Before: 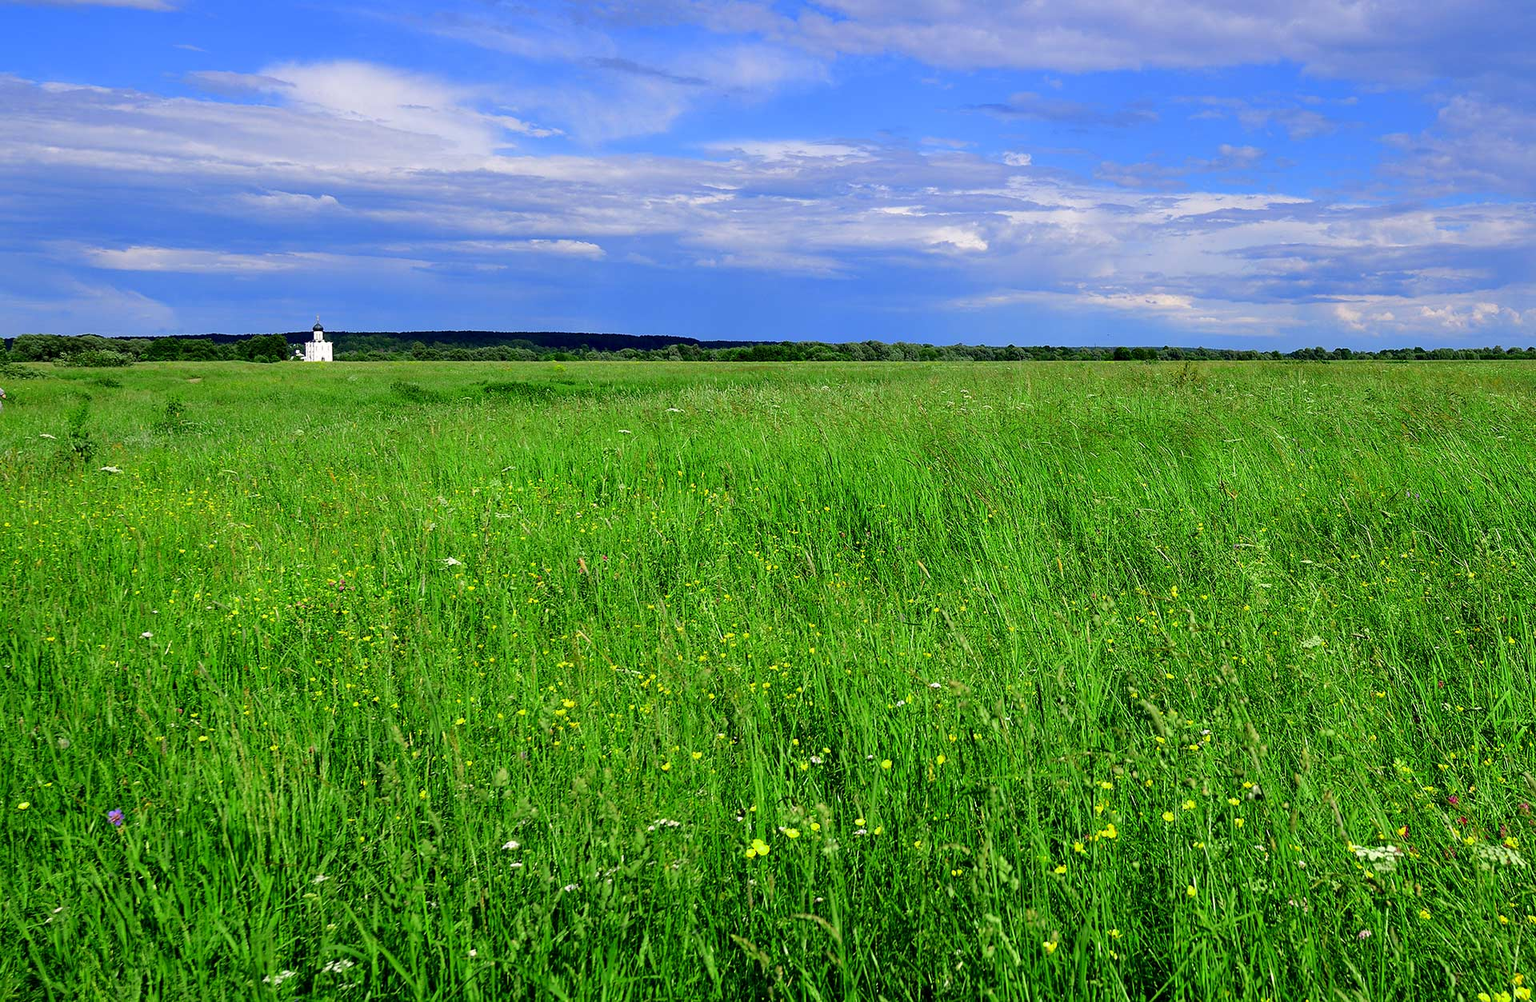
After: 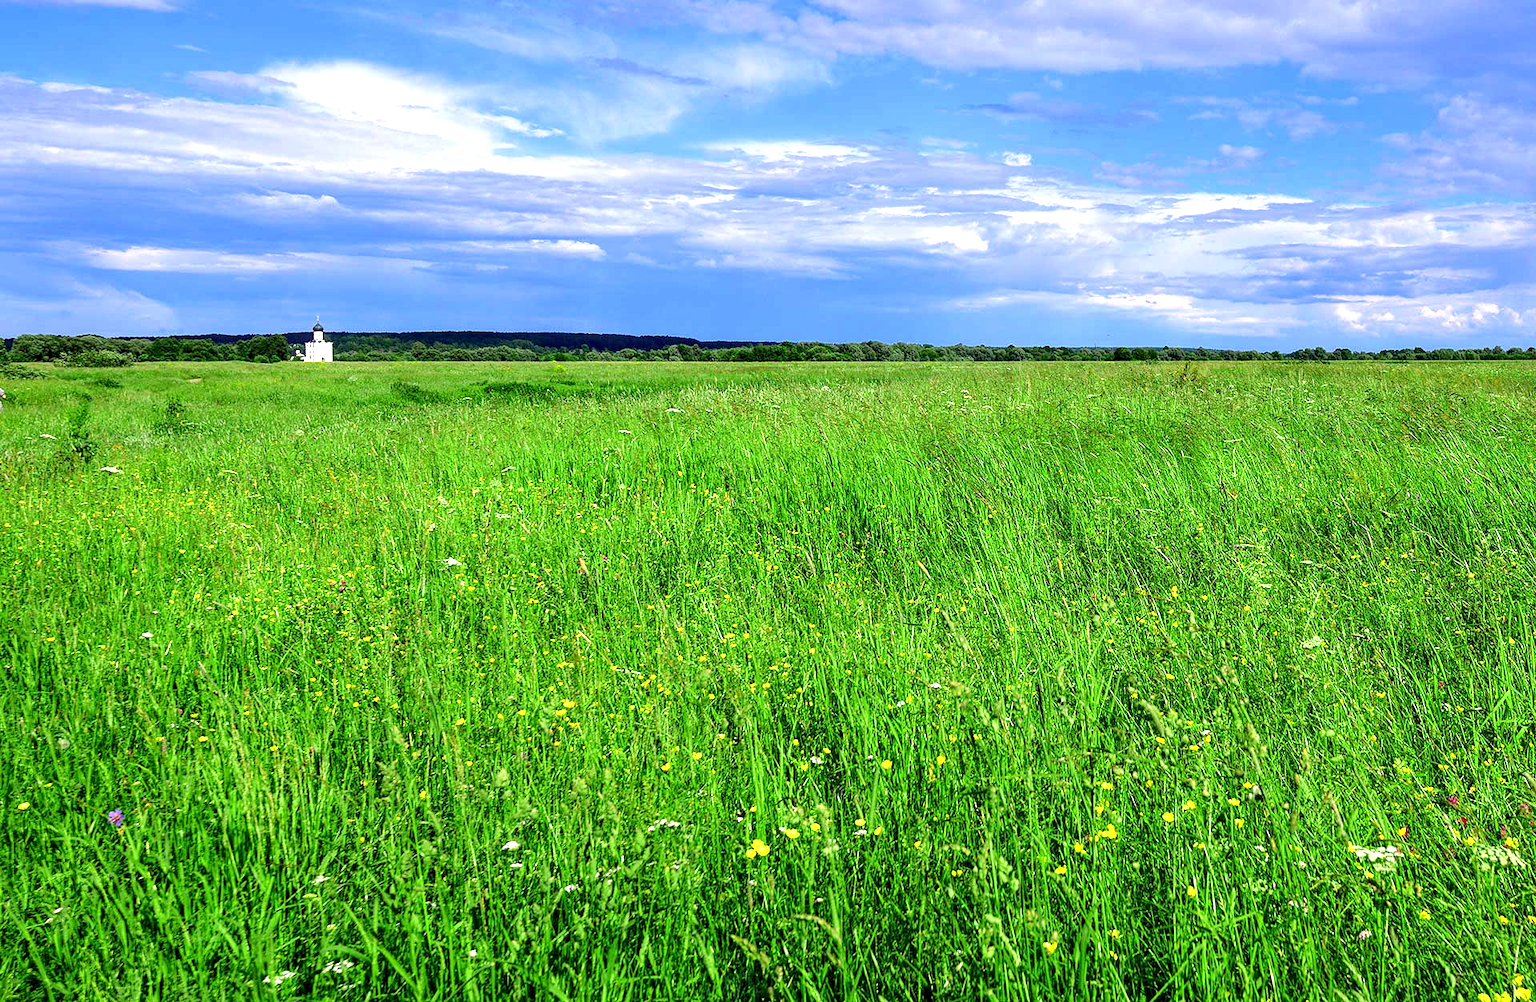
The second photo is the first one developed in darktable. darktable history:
exposure: exposure 0.74 EV, compensate highlight preservation false
local contrast: on, module defaults
